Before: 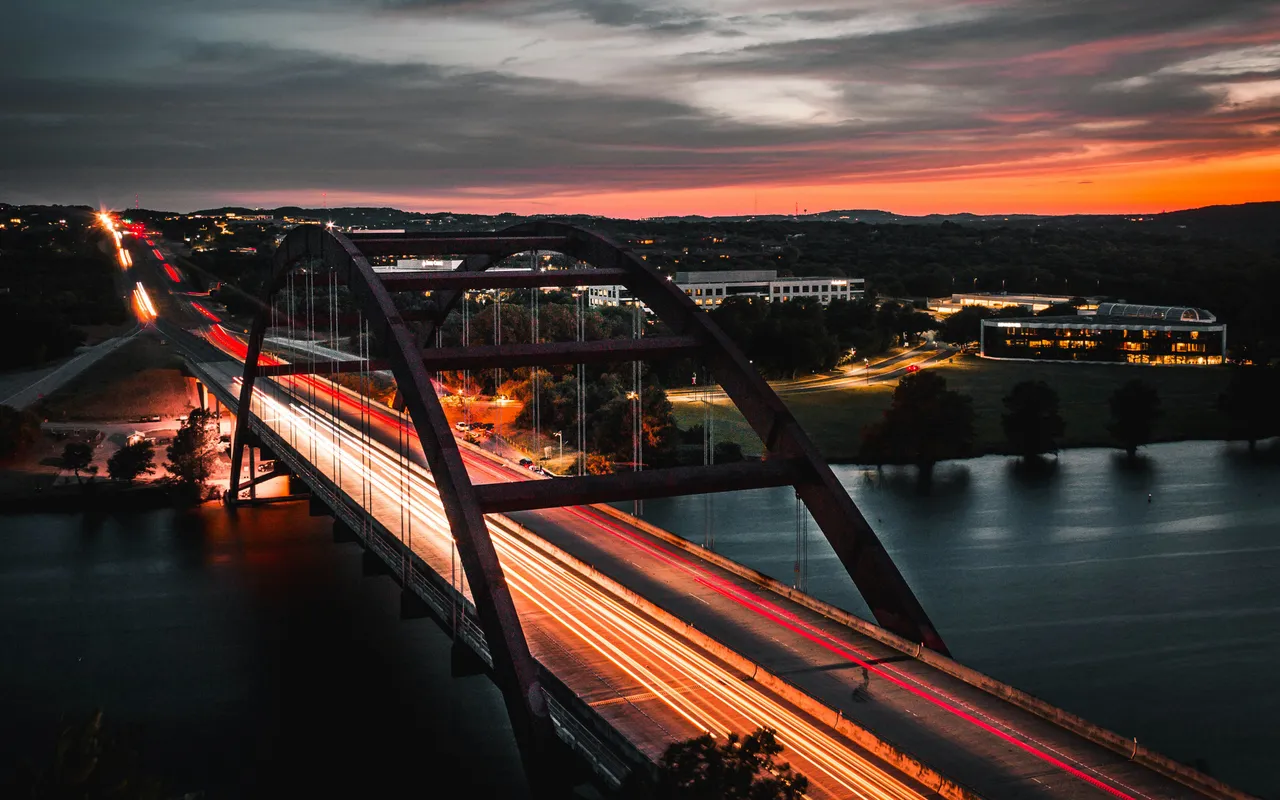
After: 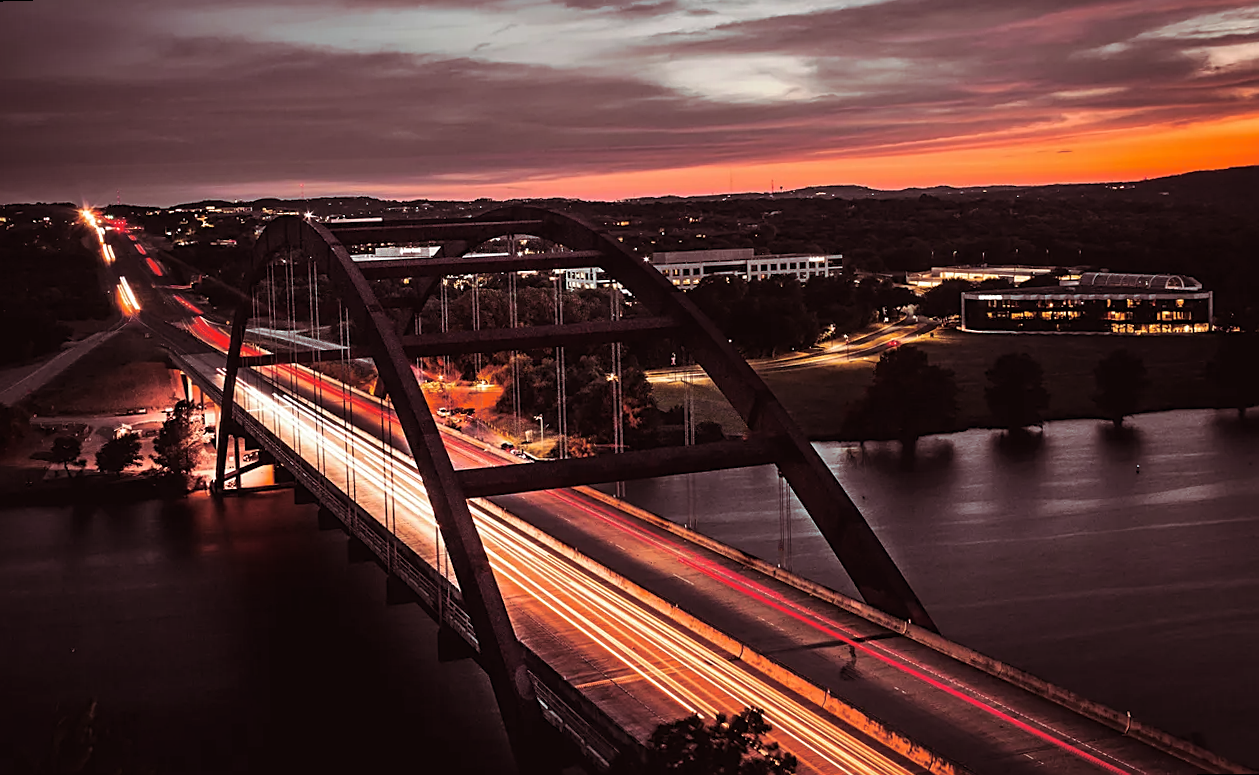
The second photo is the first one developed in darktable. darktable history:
split-toning: shadows › hue 360°
rotate and perspective: rotation -1.32°, lens shift (horizontal) -0.031, crop left 0.015, crop right 0.985, crop top 0.047, crop bottom 0.982
sharpen: on, module defaults
